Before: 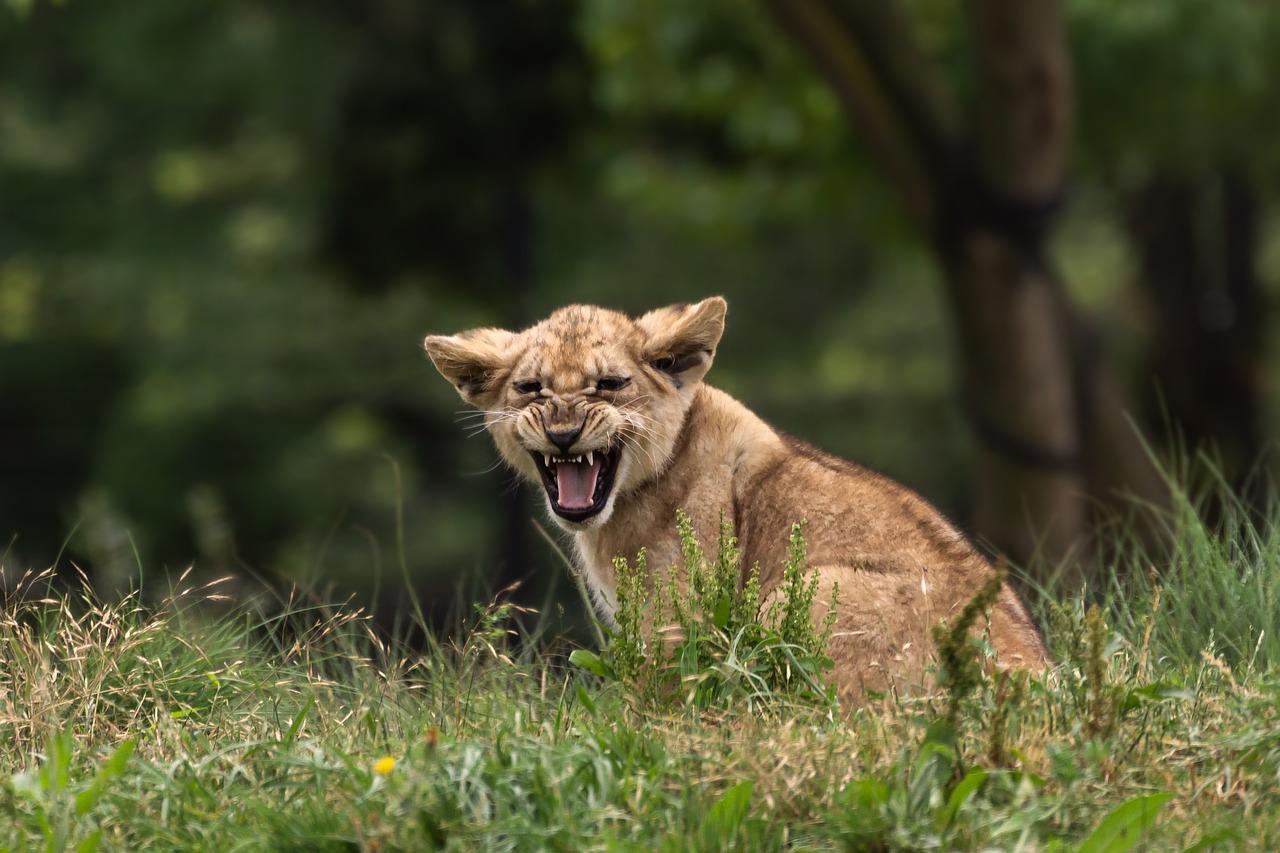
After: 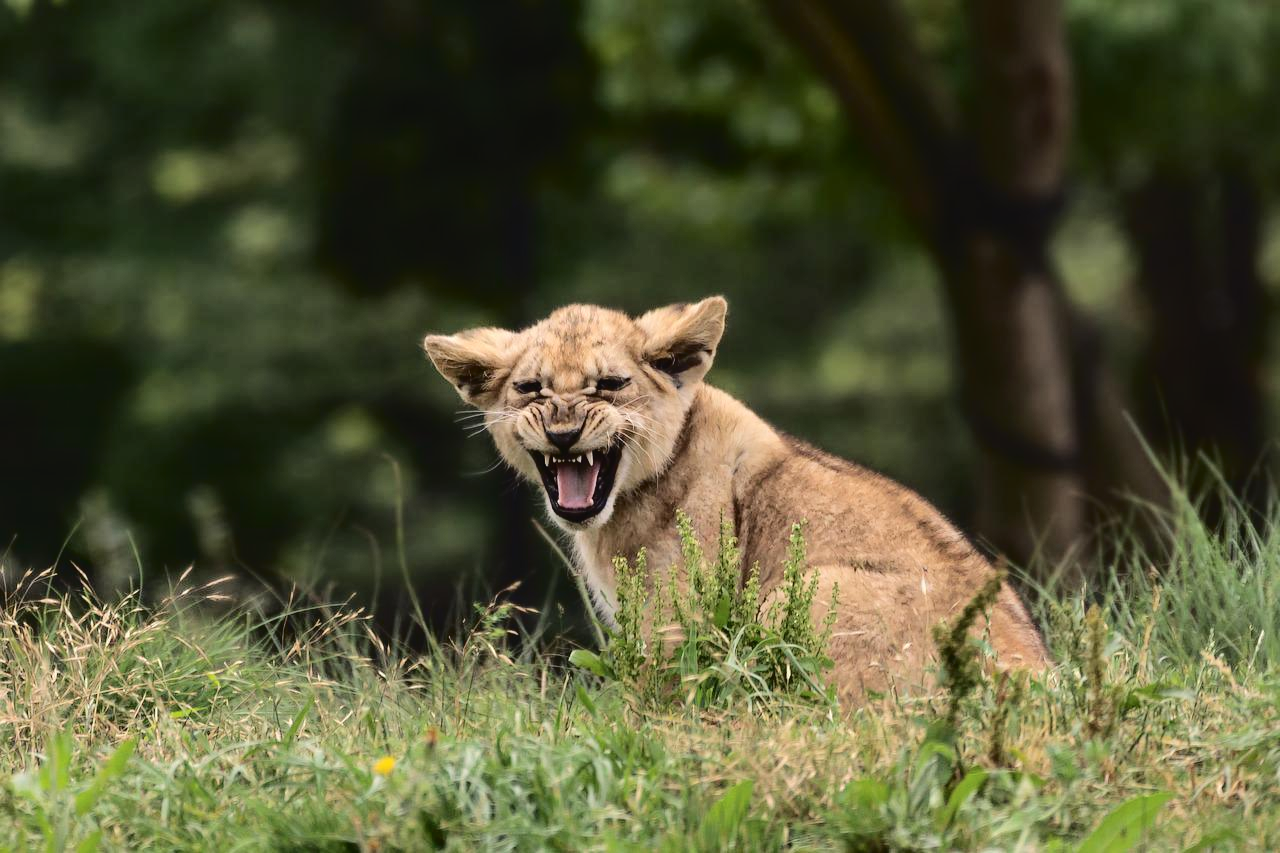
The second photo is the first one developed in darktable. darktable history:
tone curve: curves: ch0 [(0, 0) (0.003, 0.031) (0.011, 0.033) (0.025, 0.038) (0.044, 0.049) (0.069, 0.059) (0.1, 0.071) (0.136, 0.093) (0.177, 0.142) (0.224, 0.204) (0.277, 0.292) (0.335, 0.387) (0.399, 0.484) (0.468, 0.567) (0.543, 0.643) (0.623, 0.712) (0.709, 0.776) (0.801, 0.837) (0.898, 0.903) (1, 1)], color space Lab, independent channels, preserve colors none
